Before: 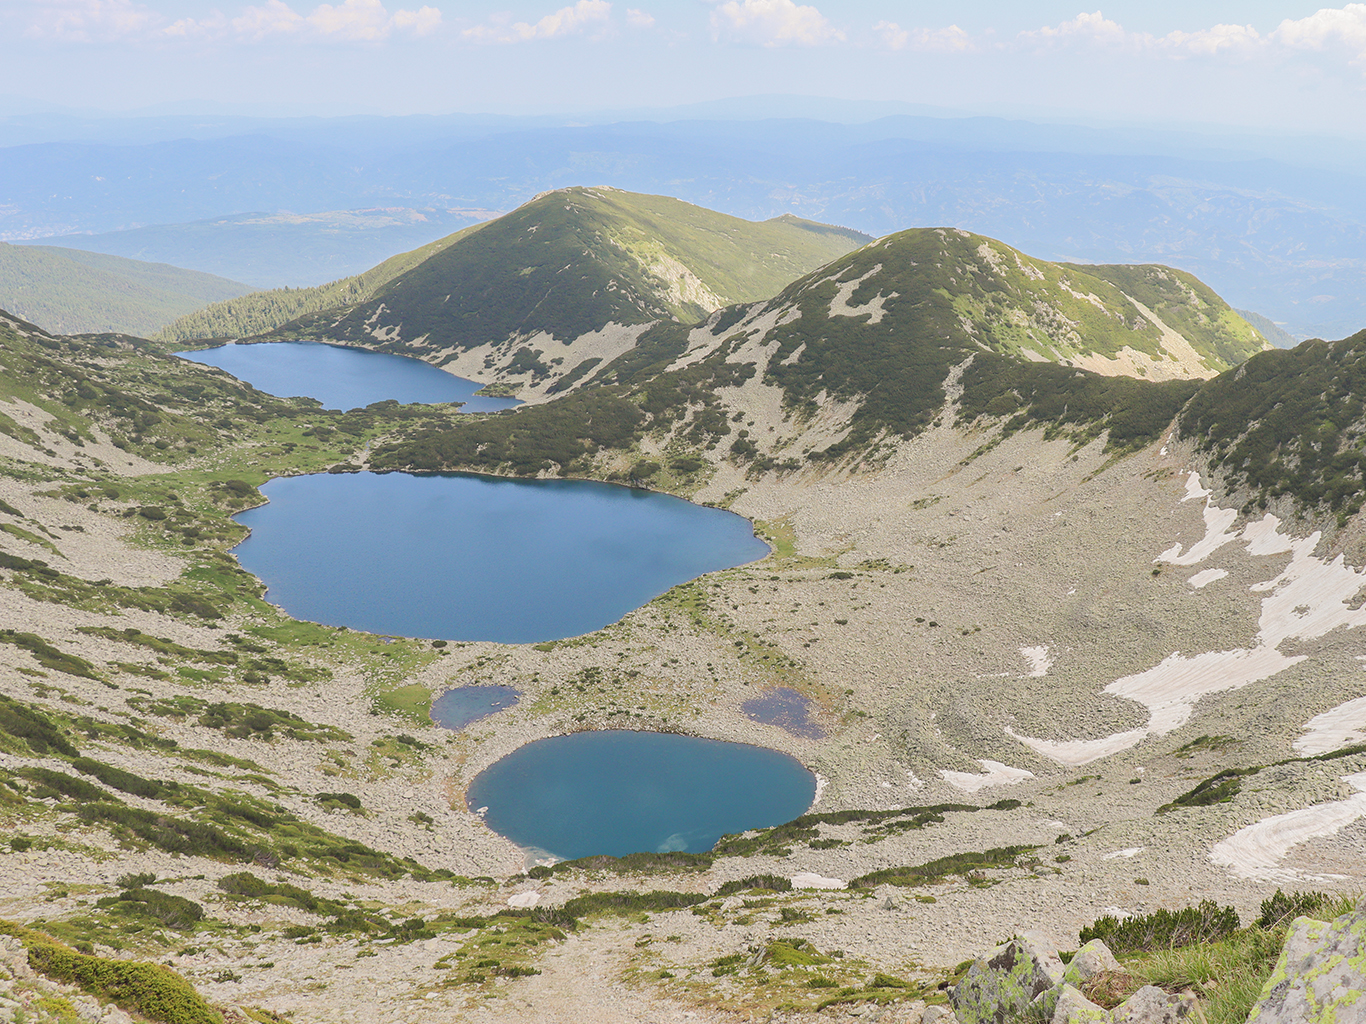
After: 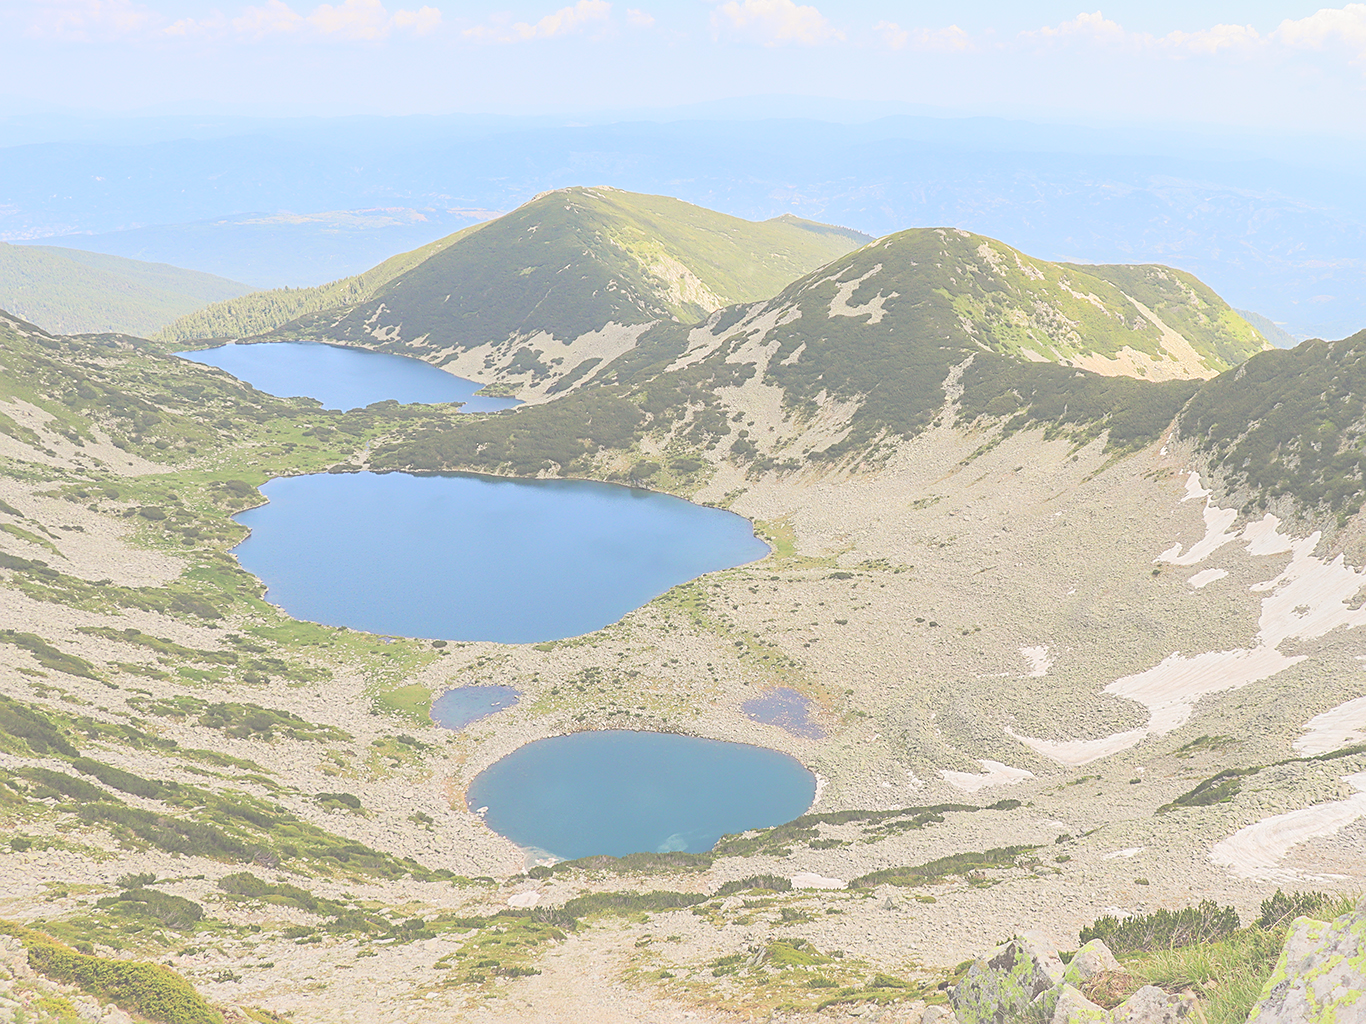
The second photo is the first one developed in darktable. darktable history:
exposure: black level correction -0.062, exposure -0.049 EV, compensate highlight preservation false
sharpen: on, module defaults
contrast brightness saturation: contrast 0.101, brightness 0.311, saturation 0.146
